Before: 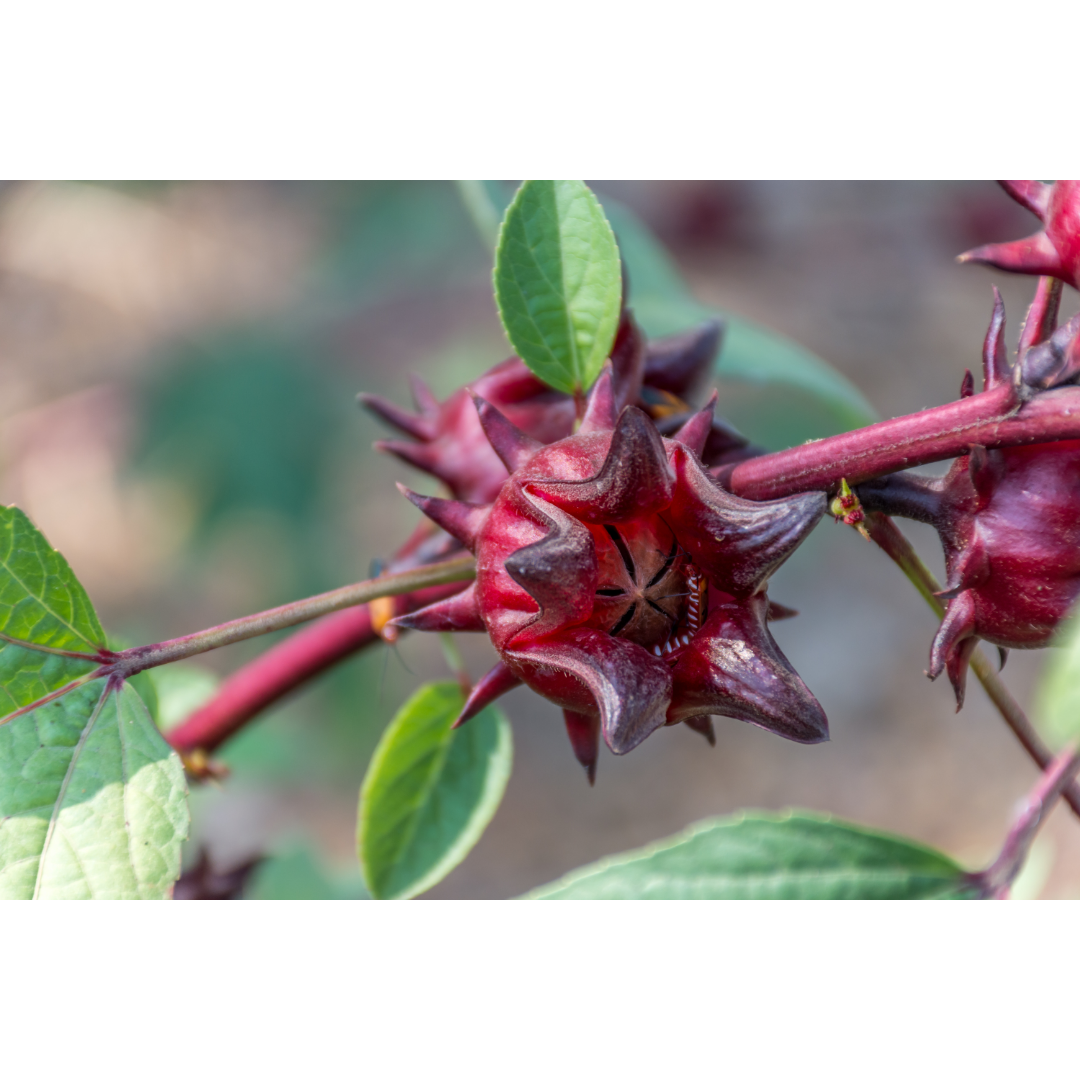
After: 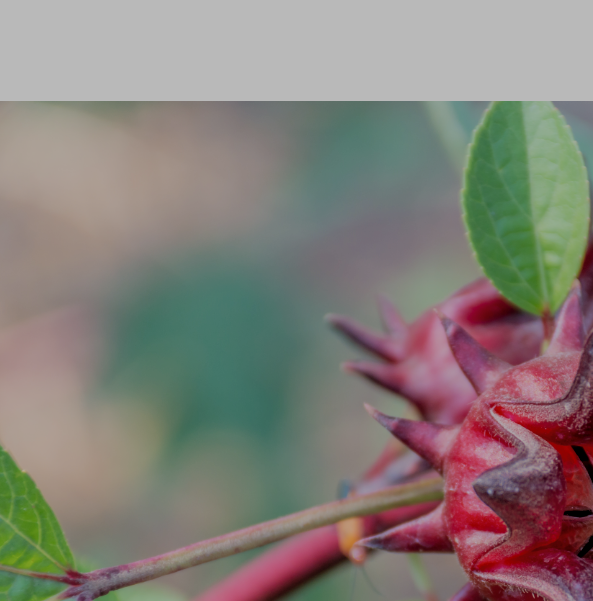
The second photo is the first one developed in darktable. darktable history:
filmic rgb: black relative exposure -7.04 EV, white relative exposure 6.03 EV, threshold 3.01 EV, target black luminance 0%, hardness 2.75, latitude 61.72%, contrast 0.698, highlights saturation mix 10.74%, shadows ↔ highlights balance -0.121%, enable highlight reconstruction true
crop and rotate: left 3.043%, top 7.383%, right 41.994%, bottom 36.942%
